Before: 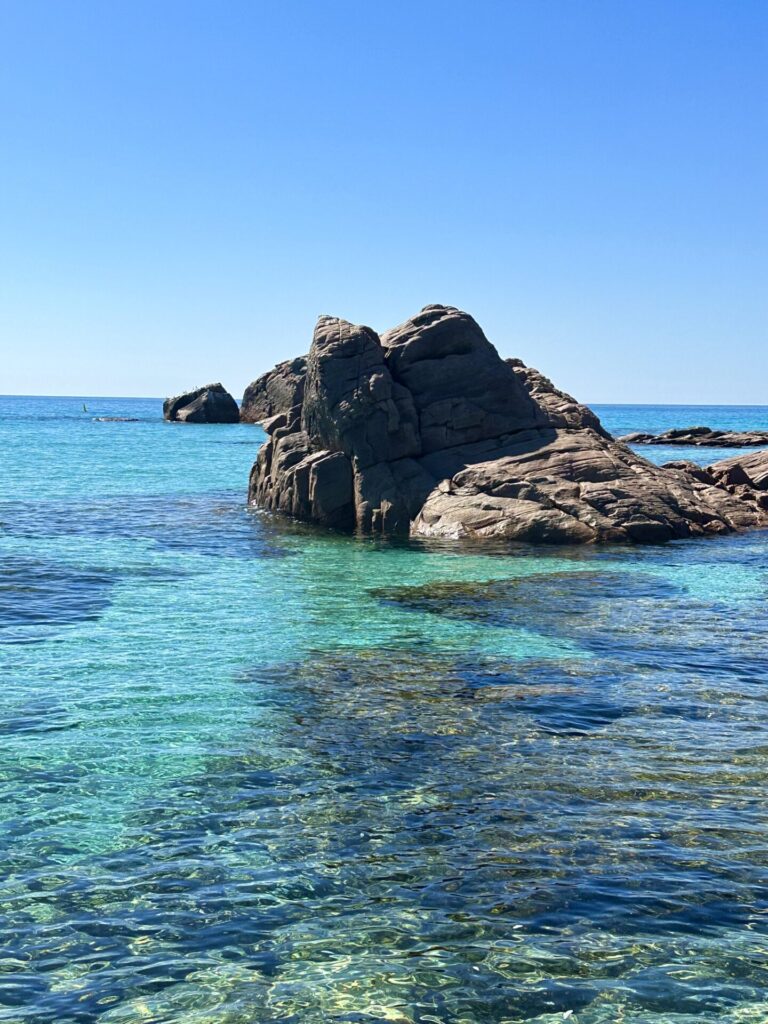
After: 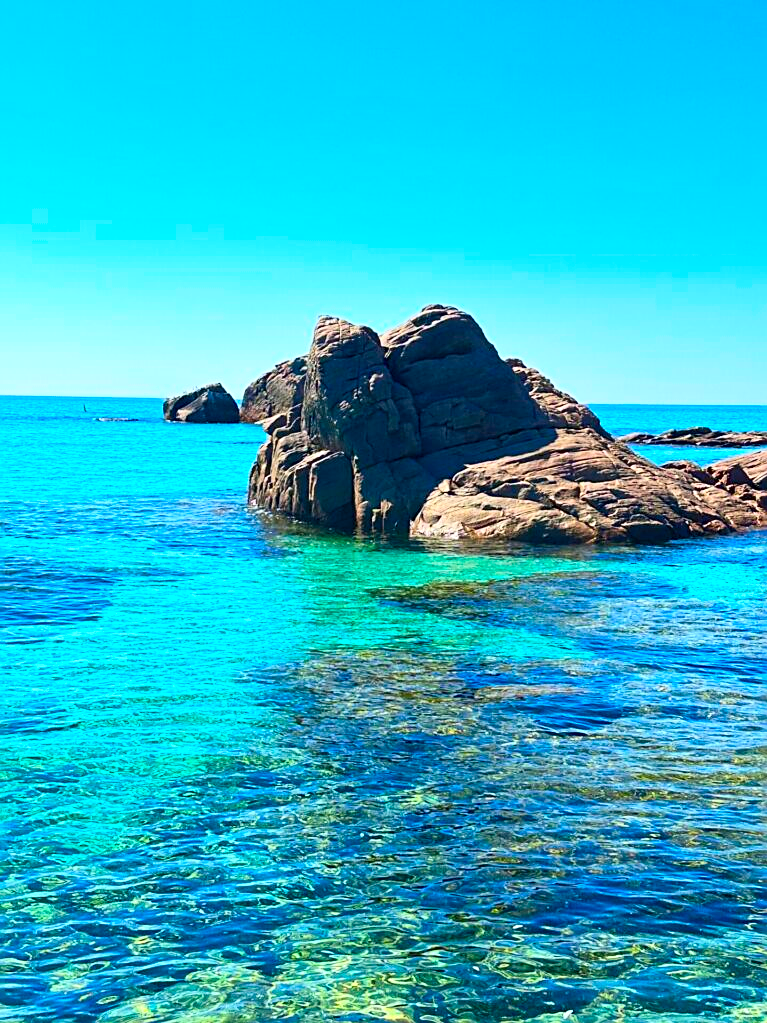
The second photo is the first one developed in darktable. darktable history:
sharpen: on, module defaults
contrast brightness saturation: contrast 0.203, brightness 0.191, saturation 0.809
crop: left 0.039%
